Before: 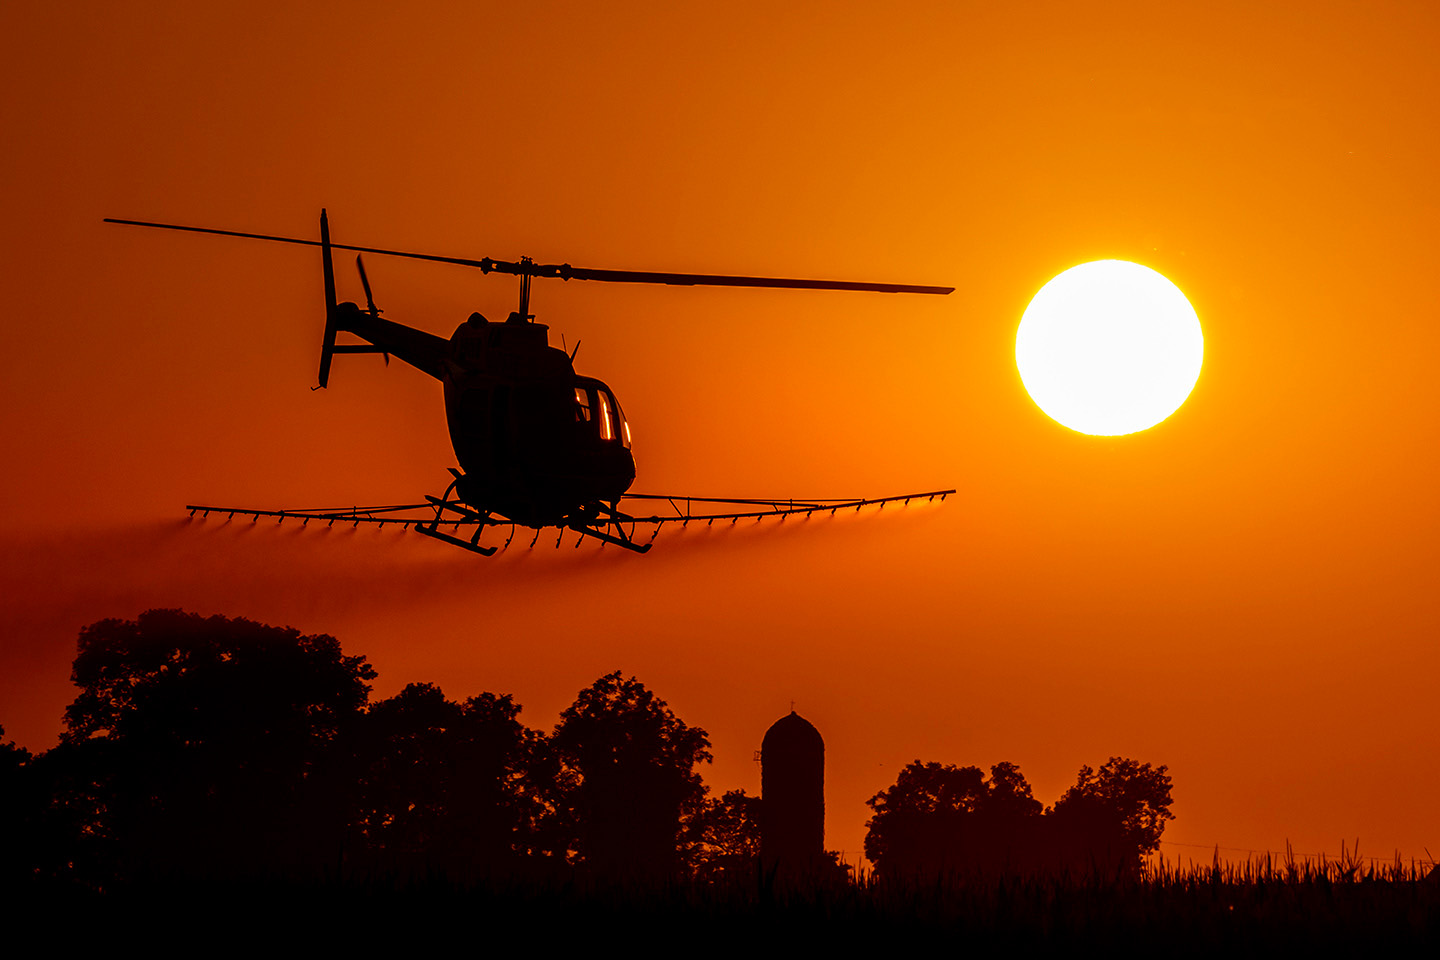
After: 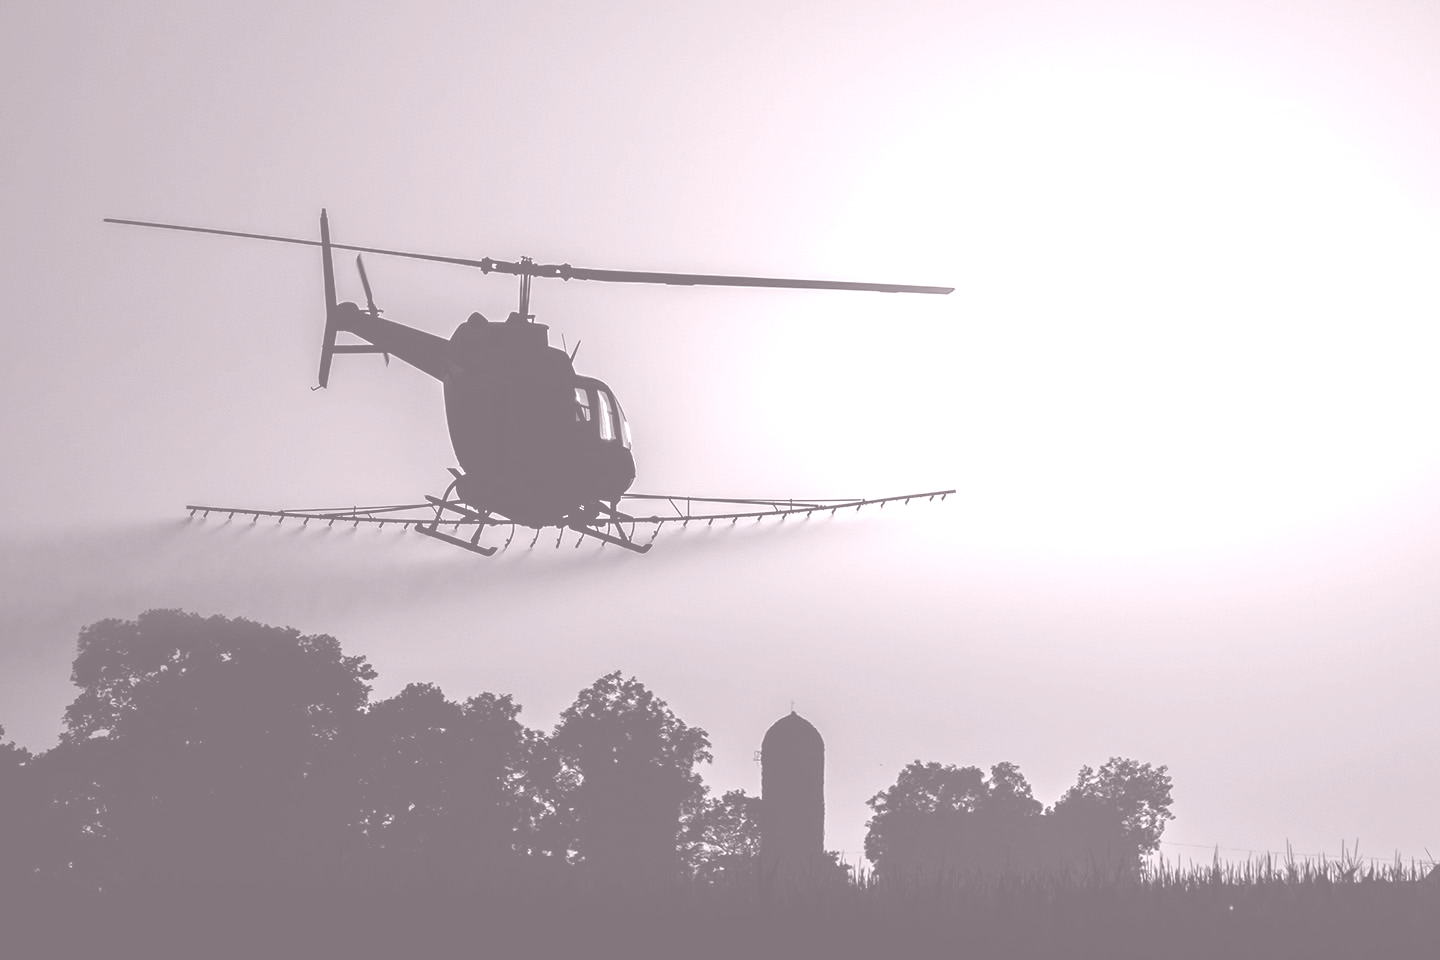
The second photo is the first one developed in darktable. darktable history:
colorize: hue 25.2°, saturation 83%, source mix 82%, lightness 79%, version 1
rotate and perspective: automatic cropping original format, crop left 0, crop top 0
